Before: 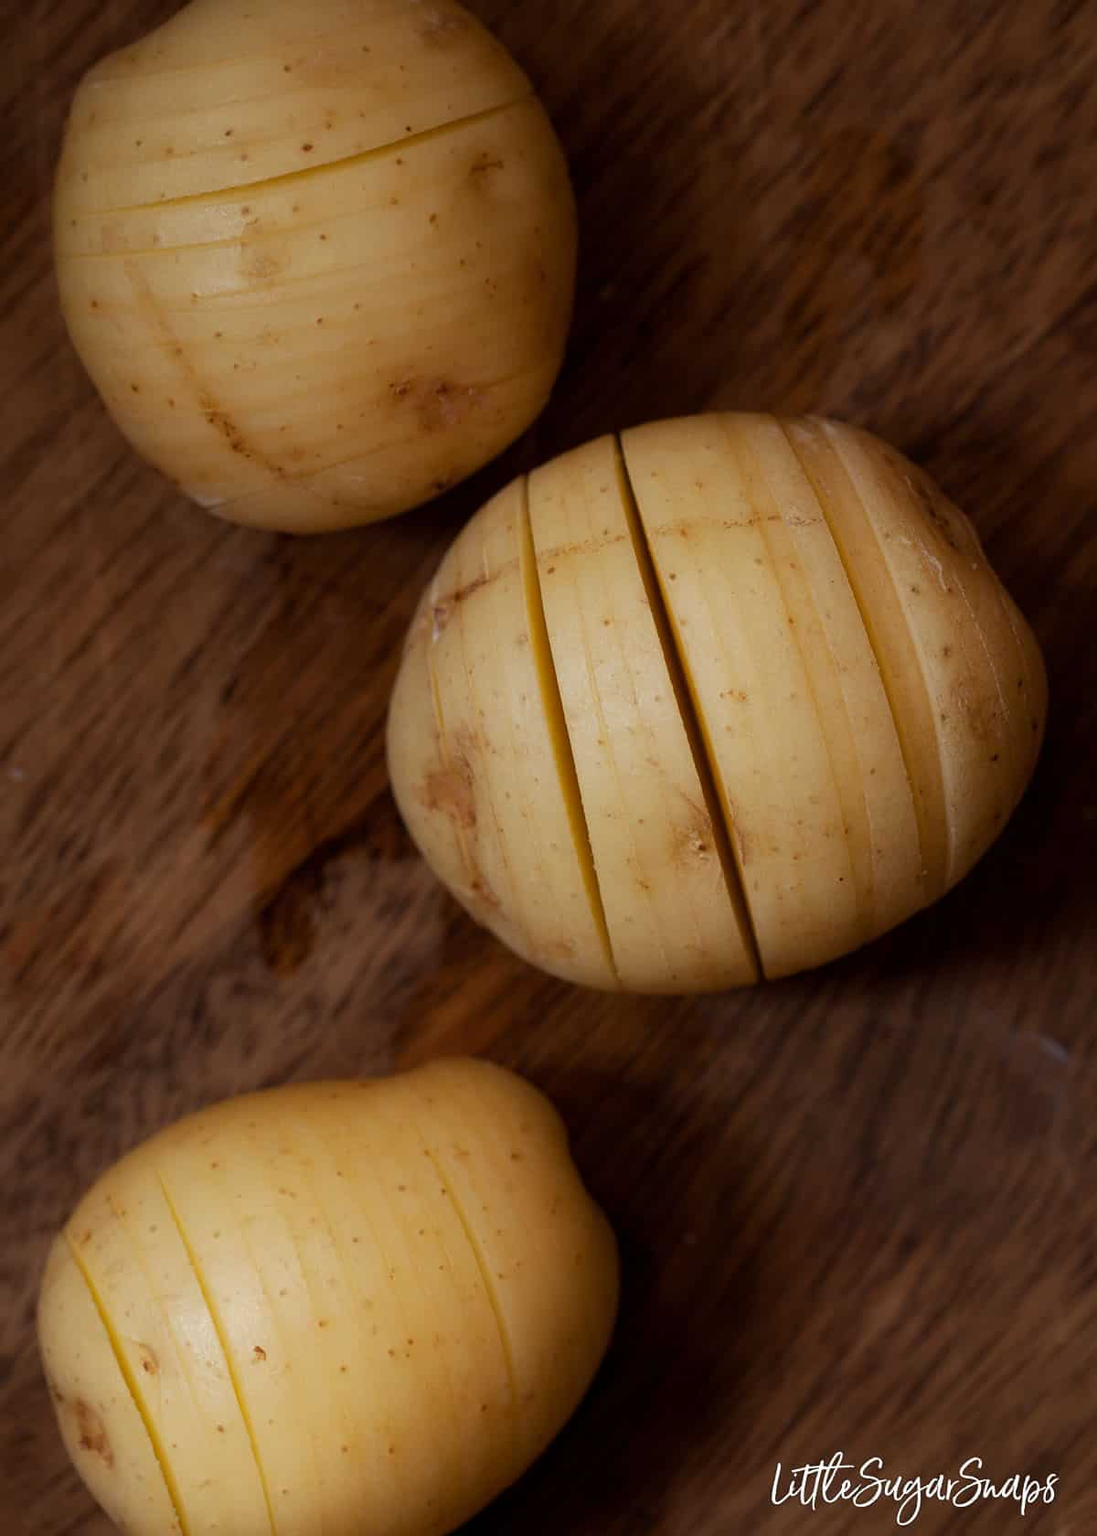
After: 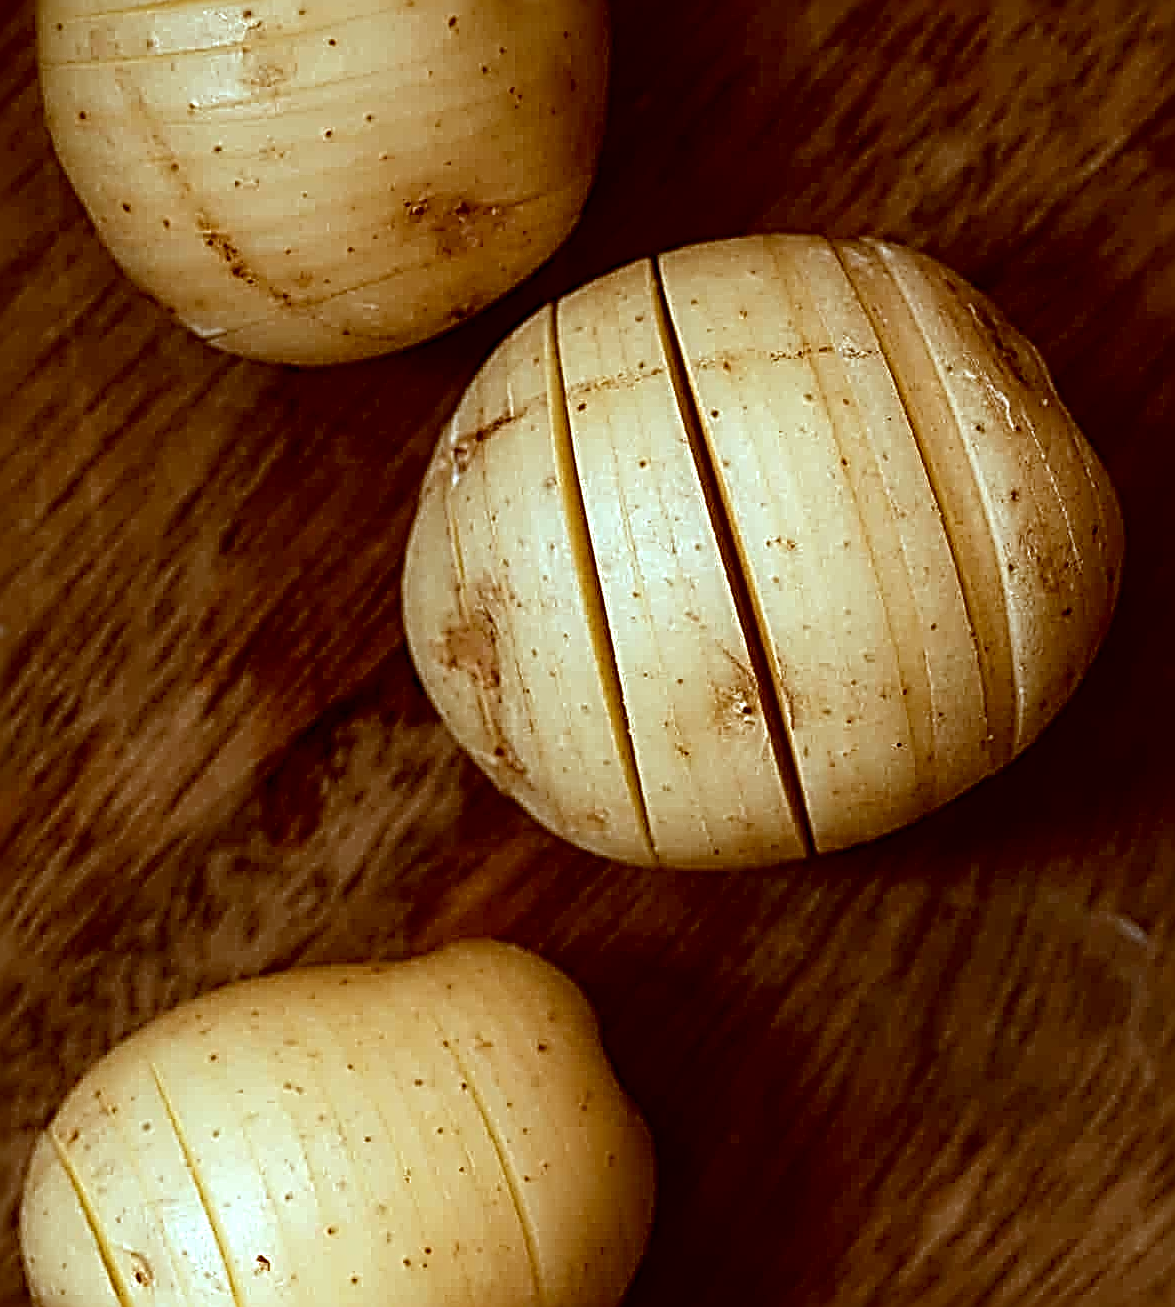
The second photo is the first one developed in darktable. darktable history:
crop and rotate: left 1.822%, top 12.926%, right 0.214%, bottom 9.226%
local contrast: highlights 80%, shadows 57%, detail 175%, midtone range 0.605
sharpen: radius 4.011, amount 1.984
color correction: highlights a* -14.97, highlights b* -15.92, shadows a* 10.63, shadows b* 28.73
